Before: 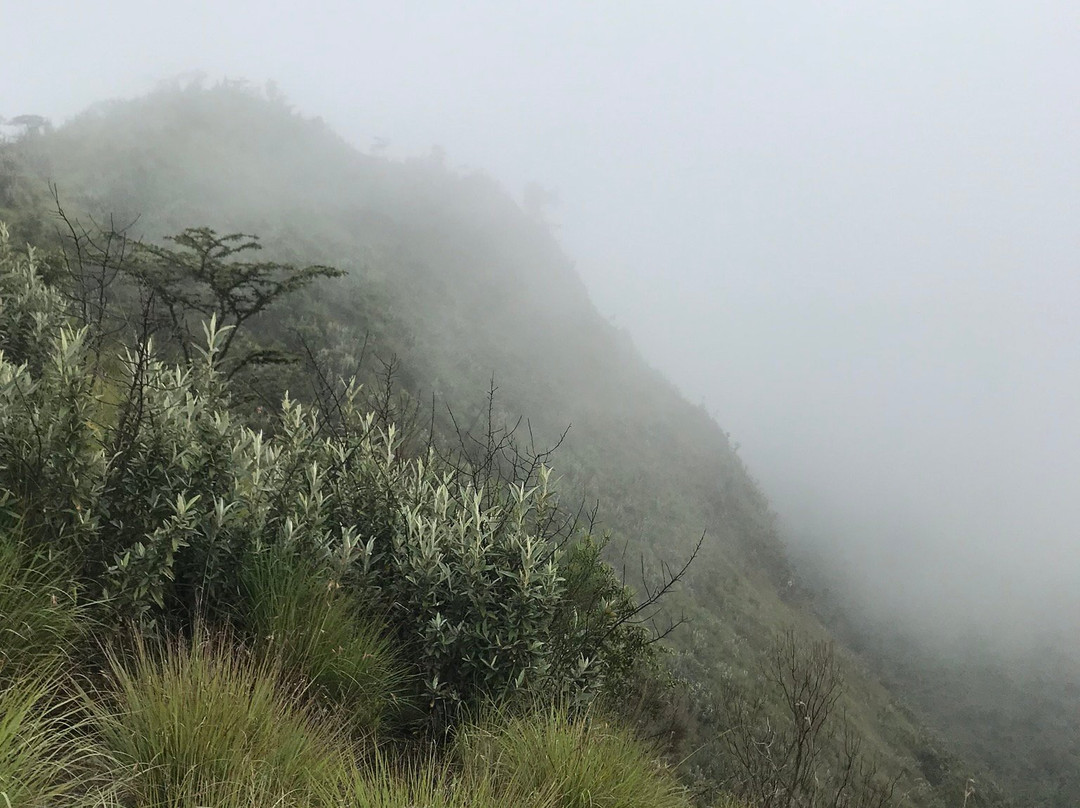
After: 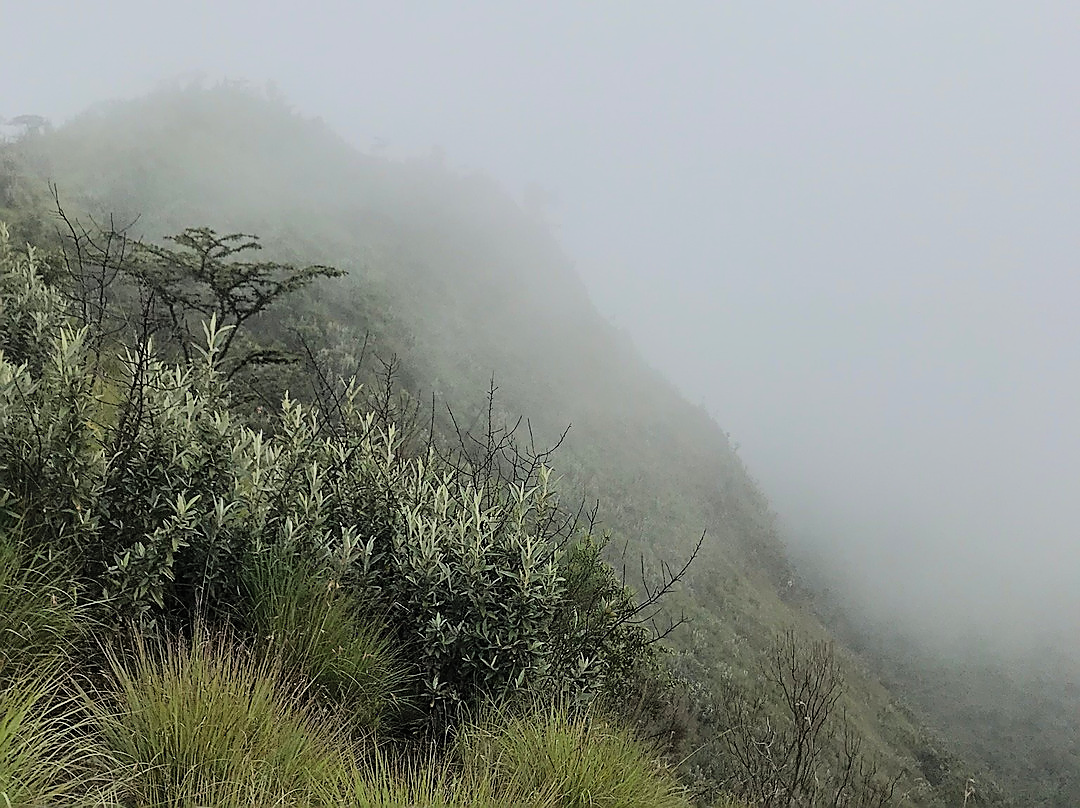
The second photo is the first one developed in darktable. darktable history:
sharpen: radius 1.411, amount 1.243, threshold 0.704
contrast brightness saturation: contrast 0.032, brightness 0.062, saturation 0.133
filmic rgb: black relative exposure -7.65 EV, white relative exposure 4.56 EV, hardness 3.61, color science v6 (2022), iterations of high-quality reconstruction 0
